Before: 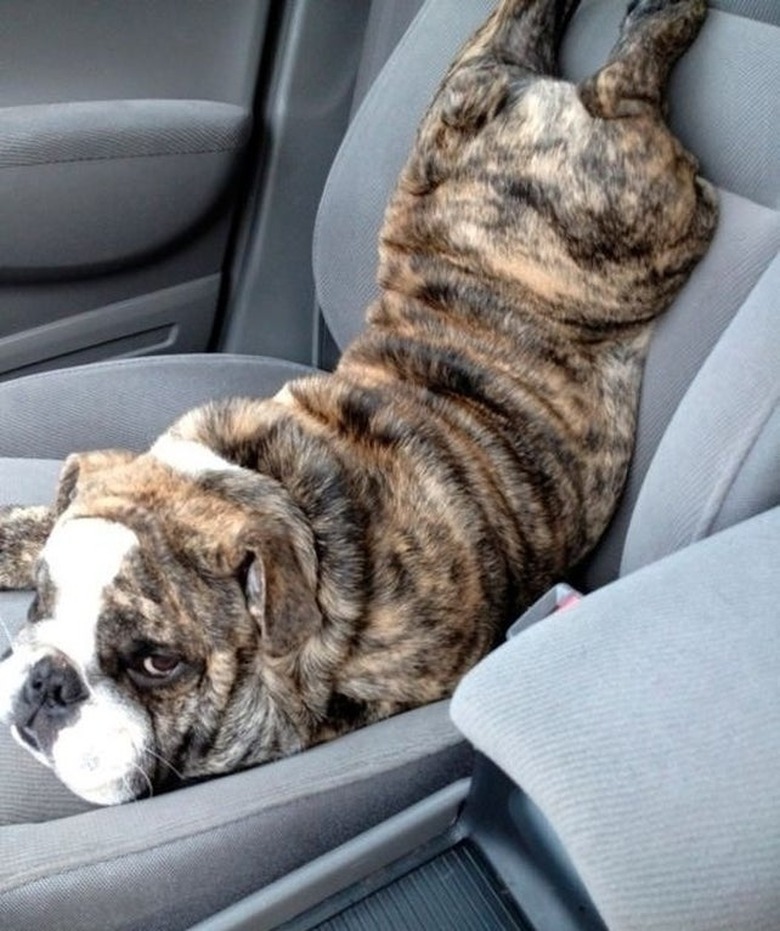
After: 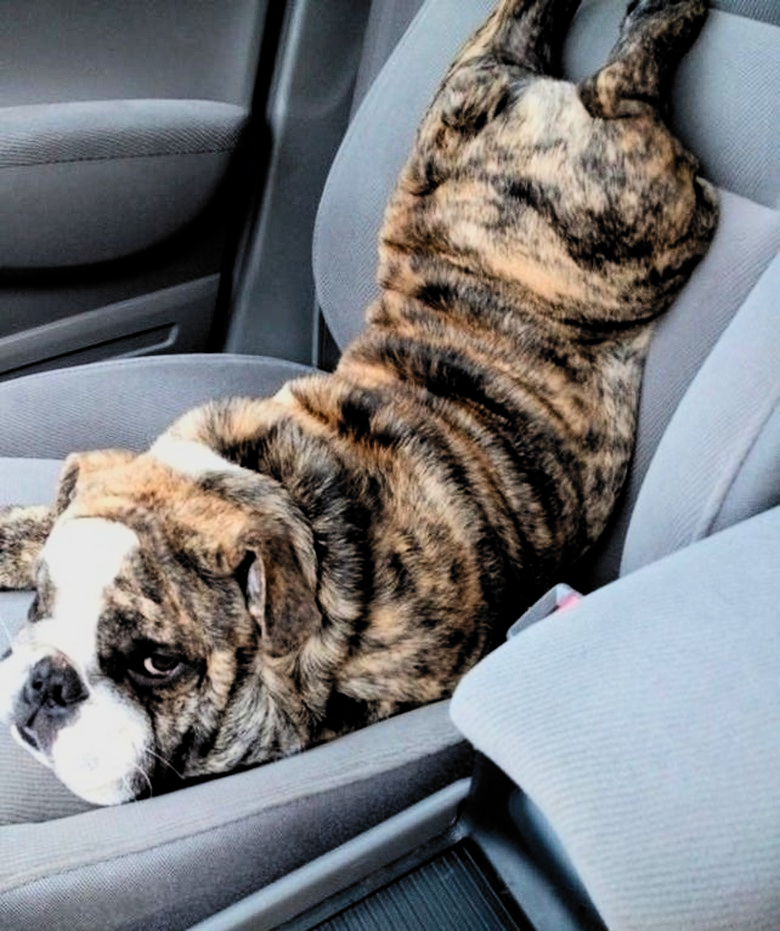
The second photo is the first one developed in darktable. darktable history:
filmic rgb: black relative exposure -5.04 EV, white relative exposure 4 EV, hardness 2.88, contrast 1.183, highlights saturation mix -30.22%, color science v6 (2022)
contrast brightness saturation: contrast 0.171, saturation 0.296
